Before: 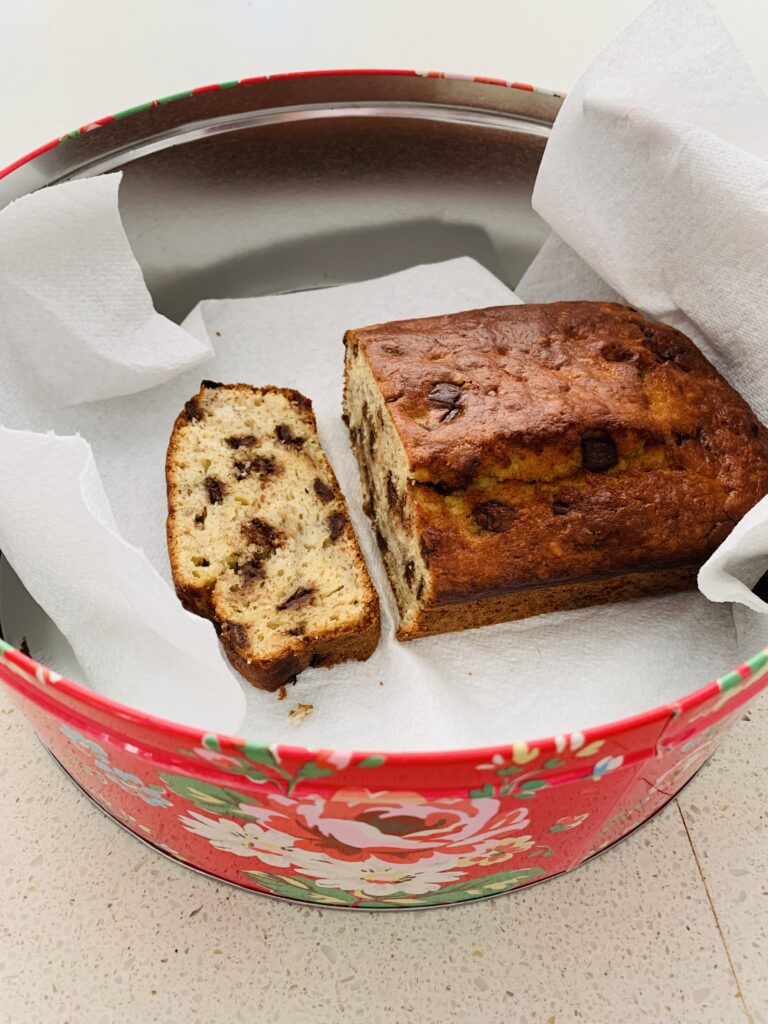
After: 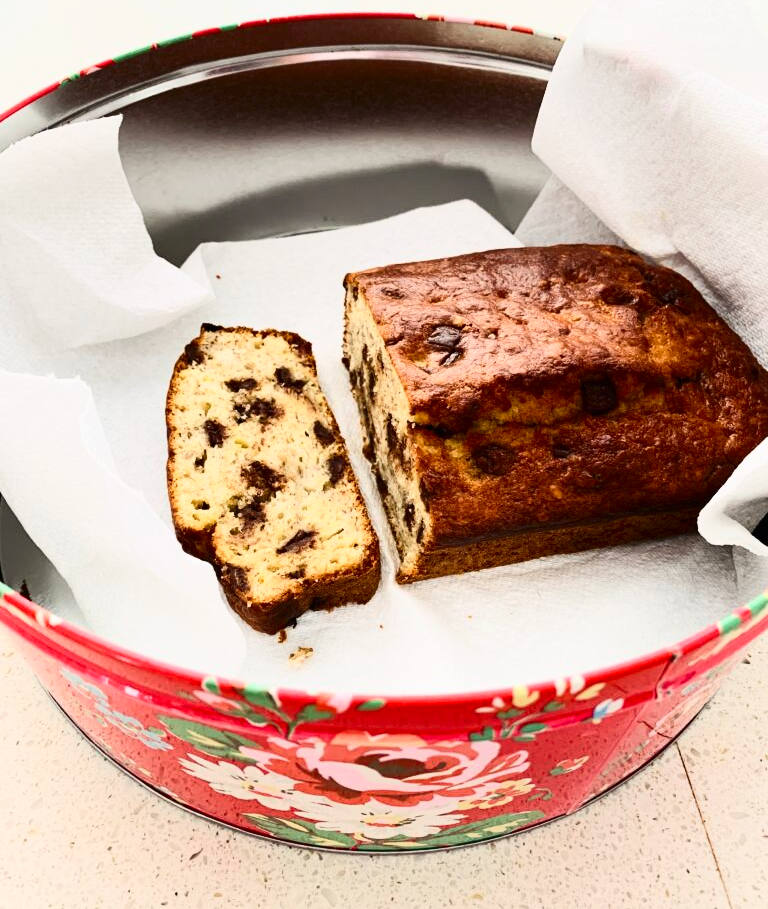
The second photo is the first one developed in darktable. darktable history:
contrast brightness saturation: contrast 0.39, brightness 0.1
crop and rotate: top 5.609%, bottom 5.609%
